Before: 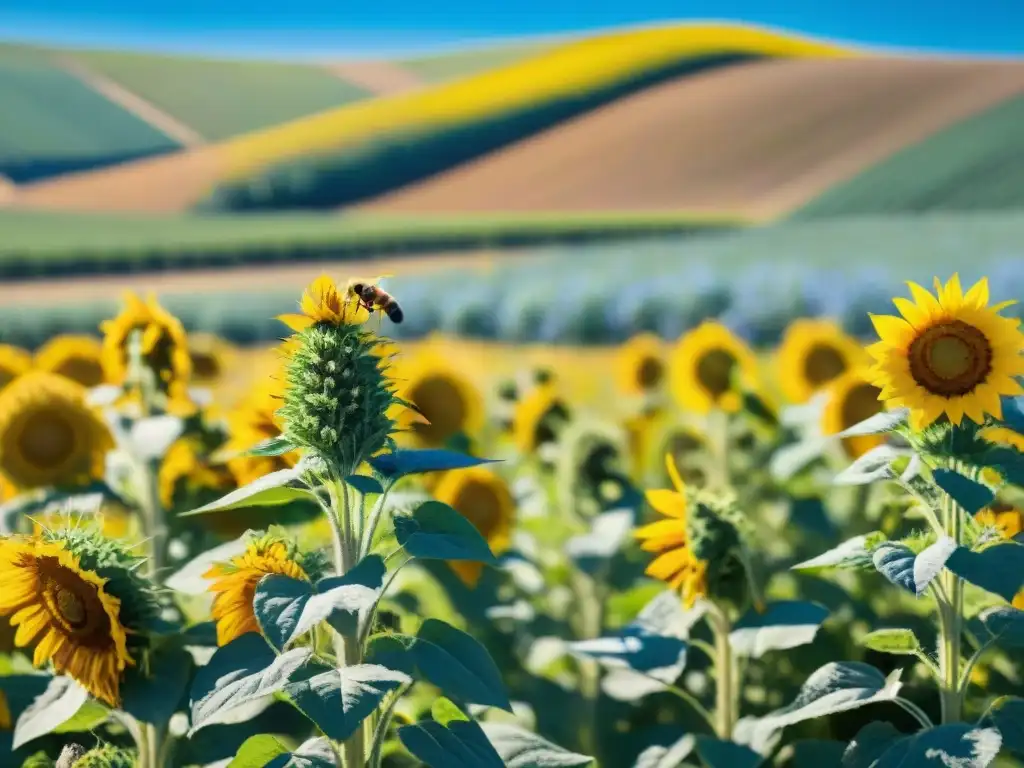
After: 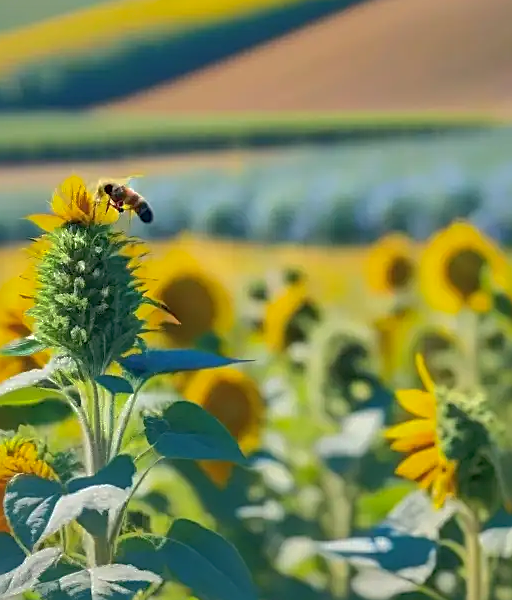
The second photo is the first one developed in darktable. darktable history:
crop and rotate: angle 0.011°, left 24.433%, top 13.139%, right 25.528%, bottom 8.61%
sharpen: on, module defaults
shadows and highlights: shadows 61.29, highlights -59.83
